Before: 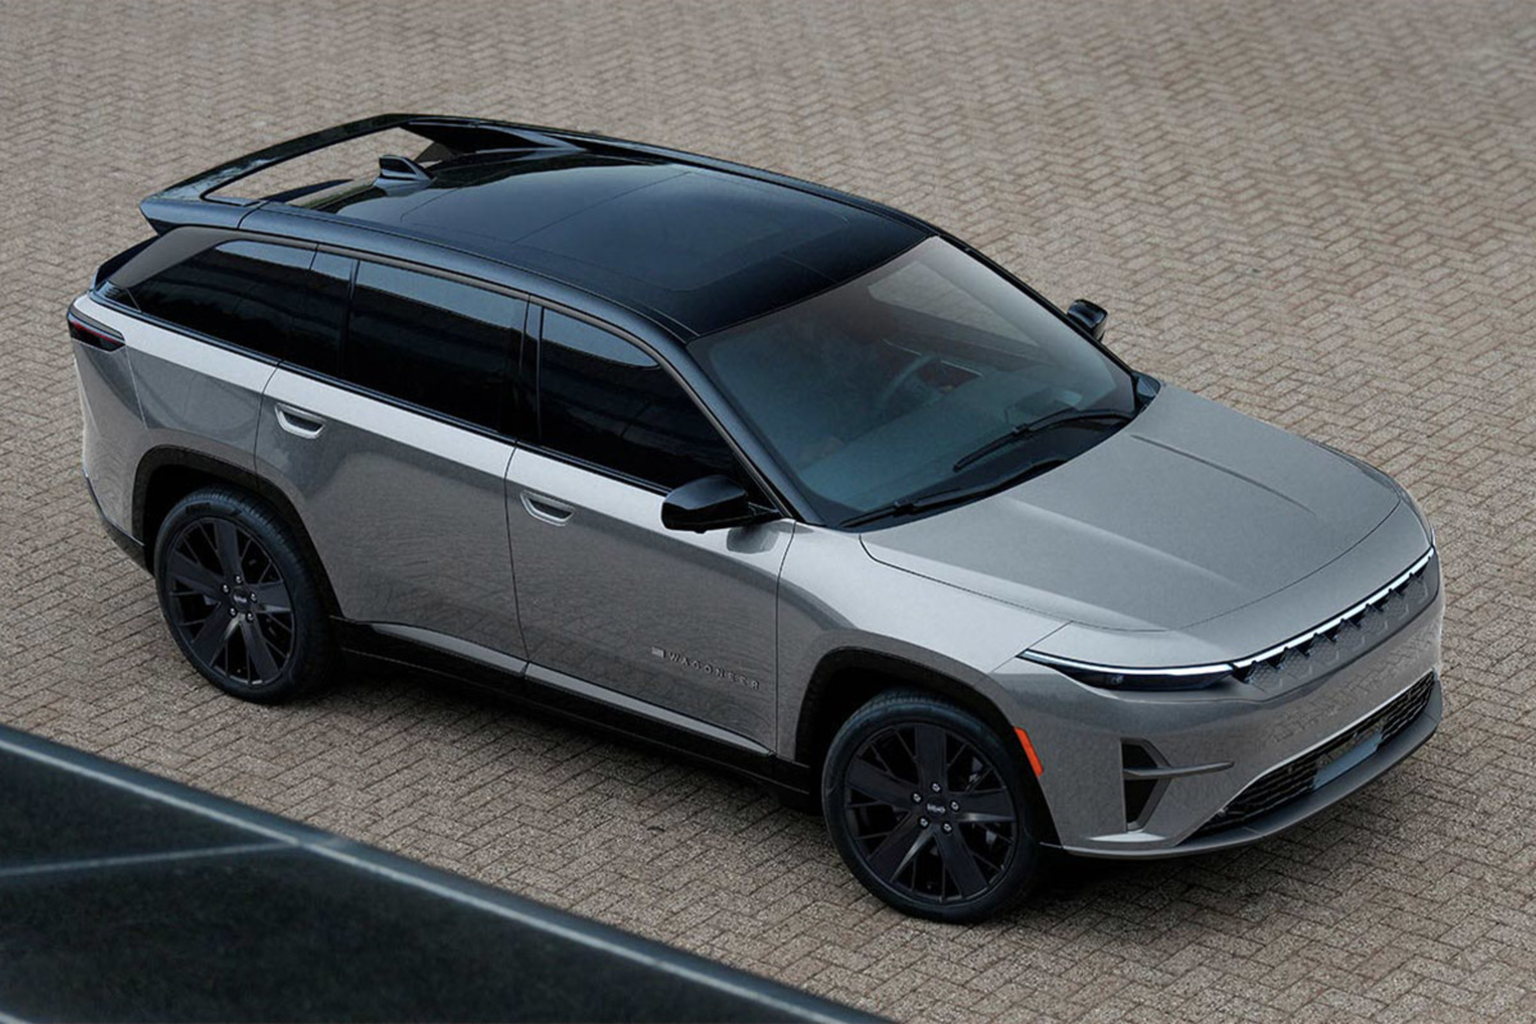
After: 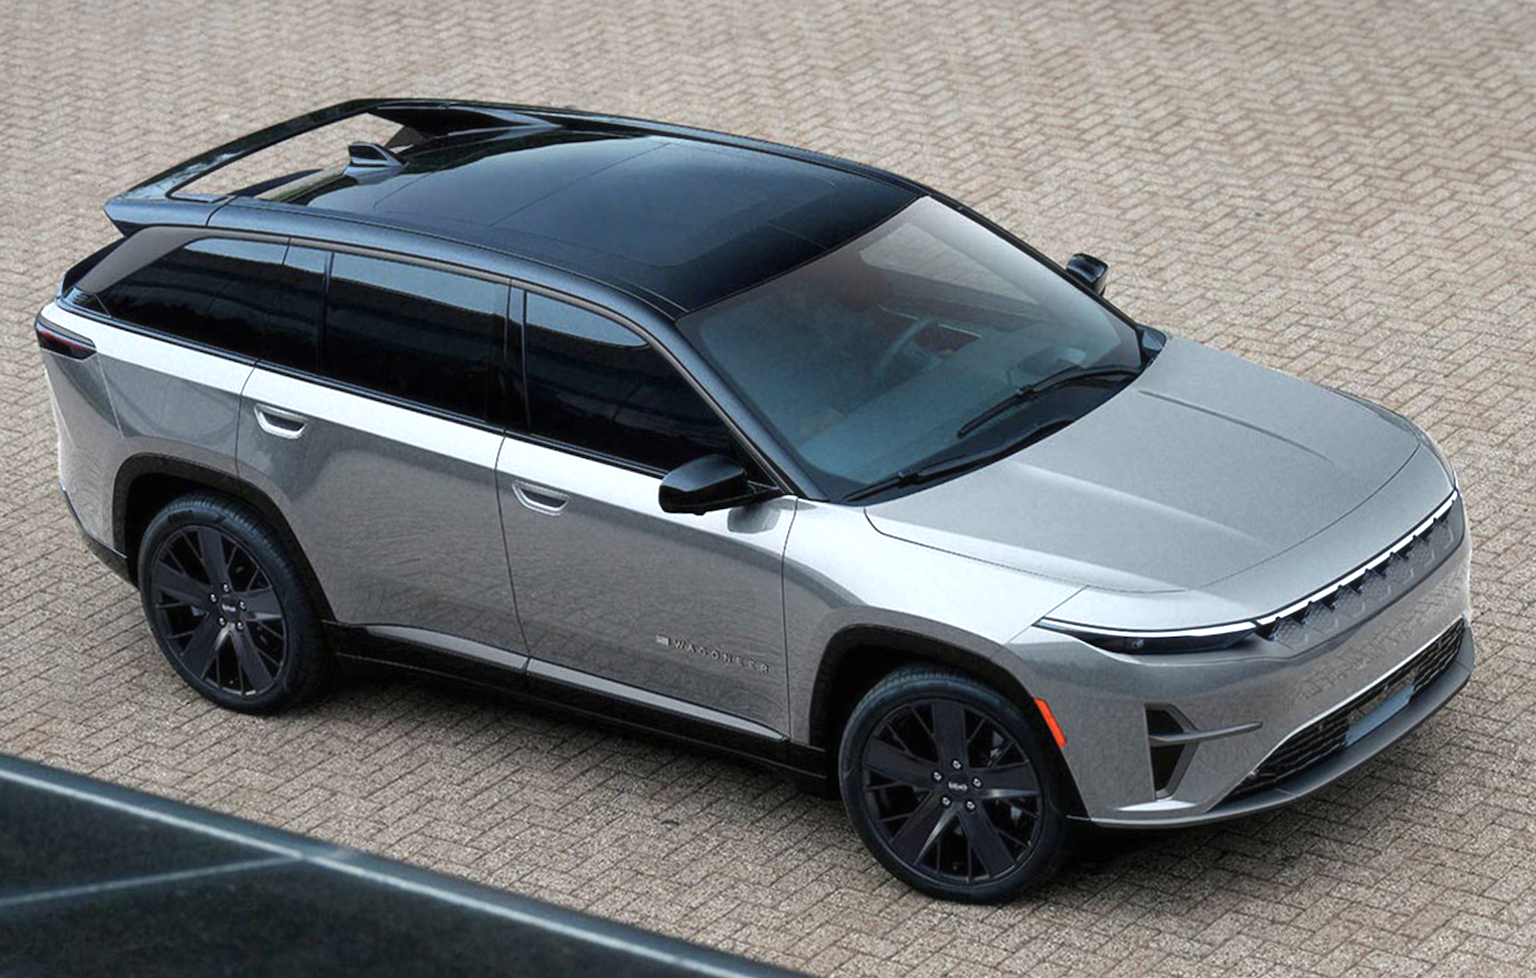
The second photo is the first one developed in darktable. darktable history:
rotate and perspective: rotation -3°, crop left 0.031, crop right 0.968, crop top 0.07, crop bottom 0.93
haze removal: strength -0.05
exposure: black level correction 0, exposure 0.7 EV, compensate exposure bias true, compensate highlight preservation false
